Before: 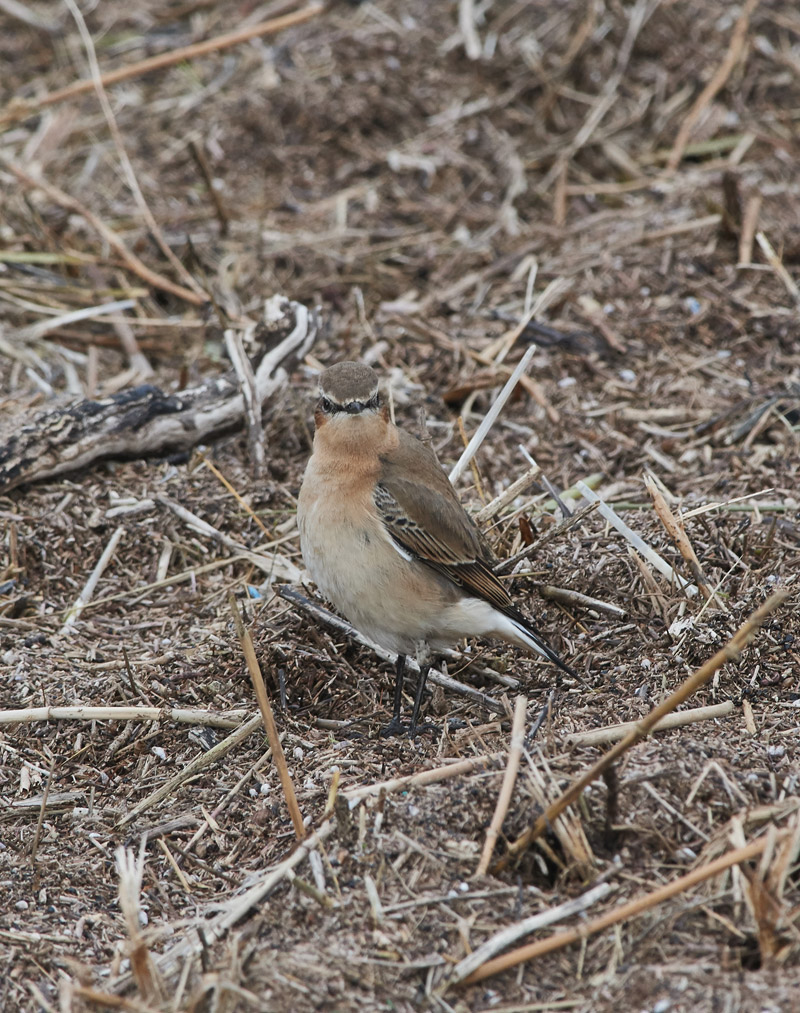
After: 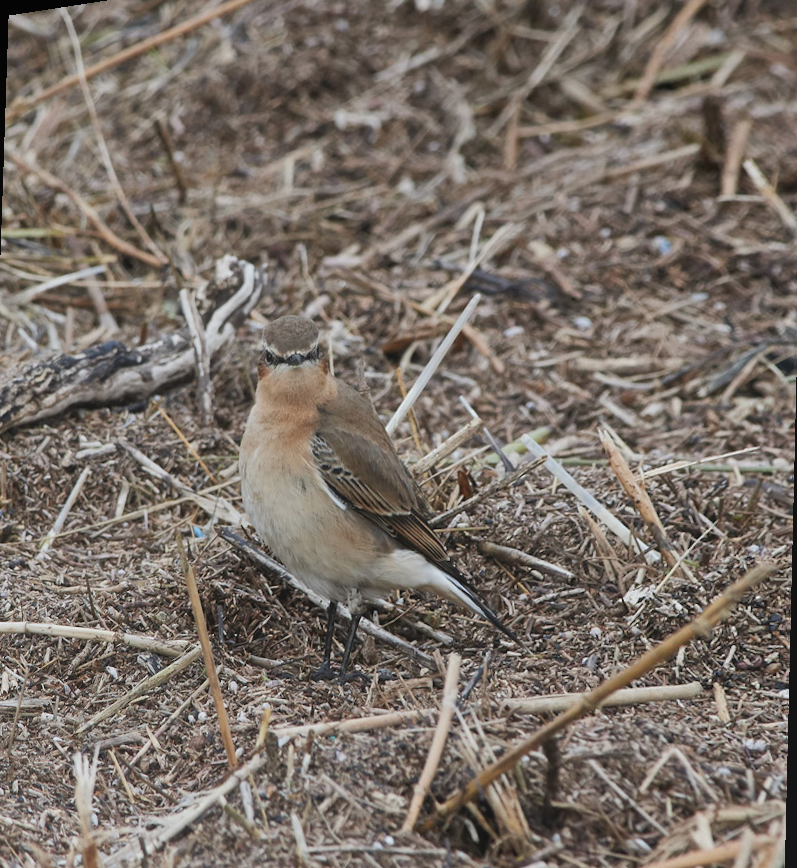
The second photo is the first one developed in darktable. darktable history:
rotate and perspective: rotation 1.69°, lens shift (vertical) -0.023, lens shift (horizontal) -0.291, crop left 0.025, crop right 0.988, crop top 0.092, crop bottom 0.842
exposure: exposure -0.116 EV, compensate exposure bias true, compensate highlight preservation false
bloom: threshold 82.5%, strength 16.25%
